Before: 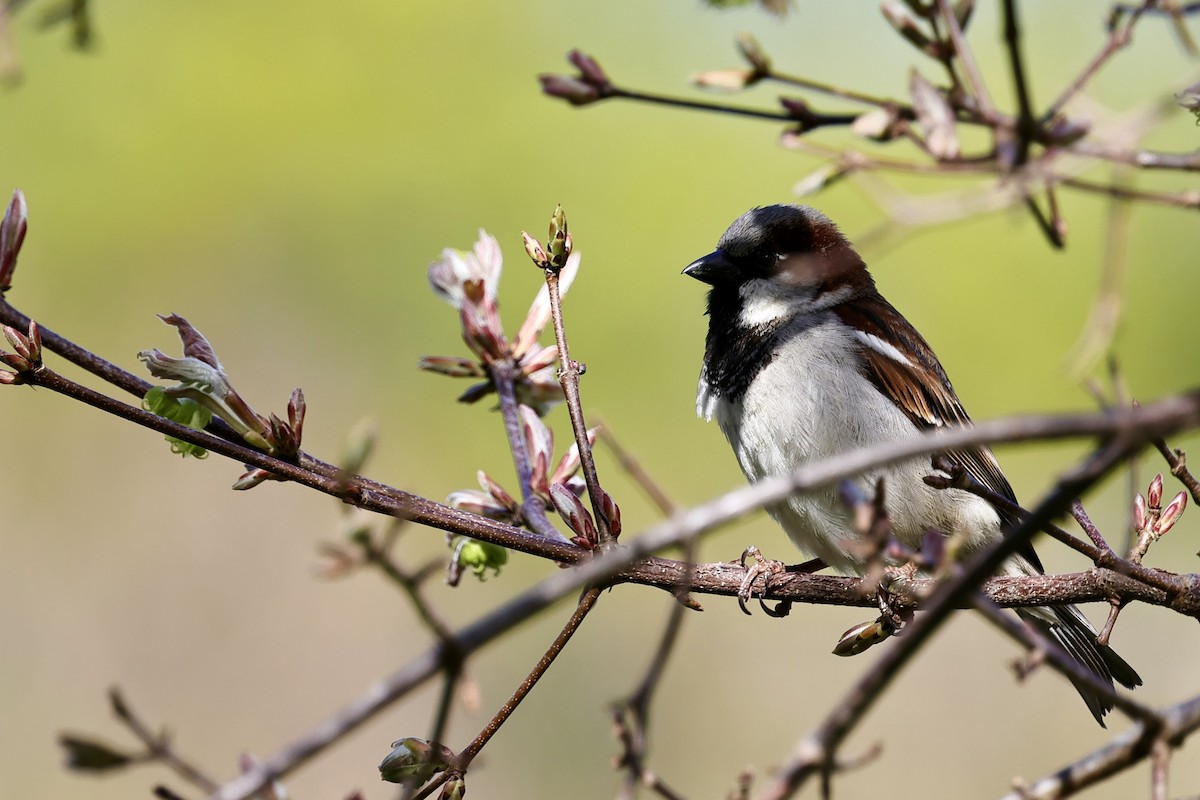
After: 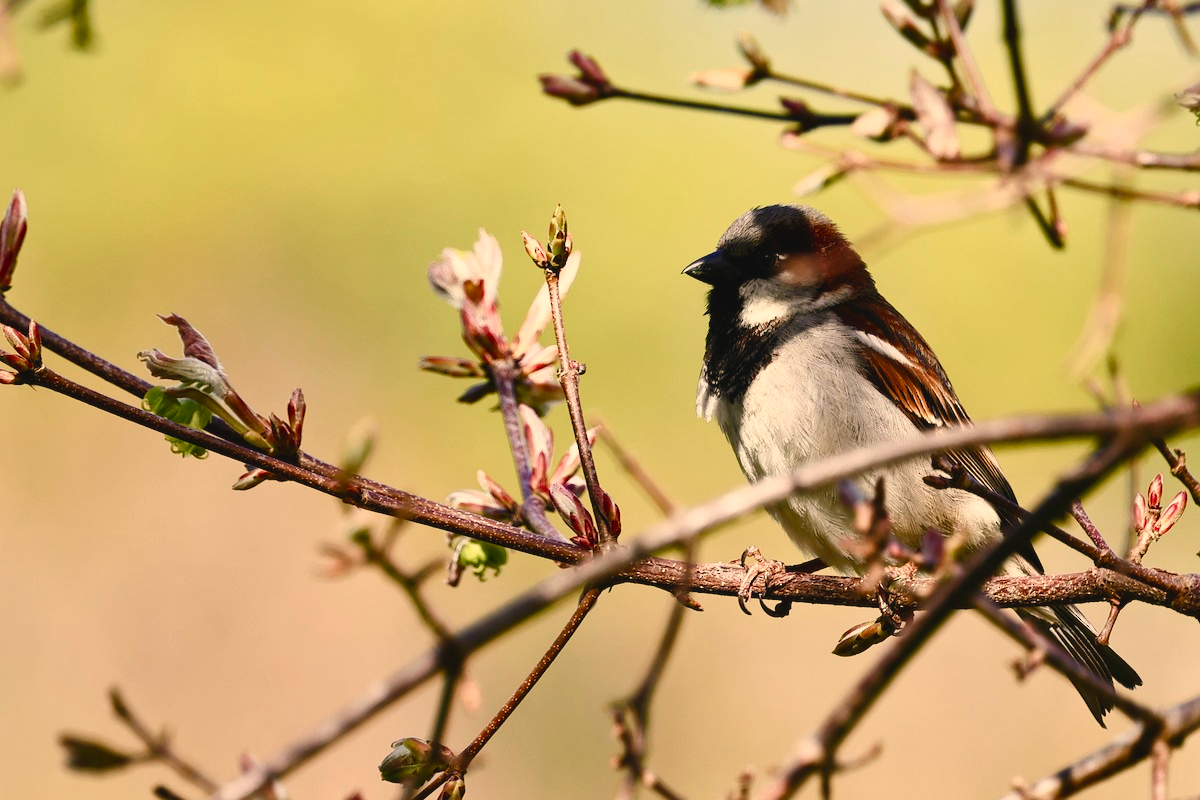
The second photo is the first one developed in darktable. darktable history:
color balance rgb: shadows lift › luminance -10%, shadows lift › chroma 1%, shadows lift › hue 113°, power › luminance -15%, highlights gain › chroma 0.2%, highlights gain › hue 333°, global offset › luminance 0.5%, perceptual saturation grading › global saturation 20%, perceptual saturation grading › highlights -50%, perceptual saturation grading › shadows 25%, contrast -10%
white balance: red 1.123, blue 0.83
contrast brightness saturation: contrast 0.2, brightness 0.16, saturation 0.22
